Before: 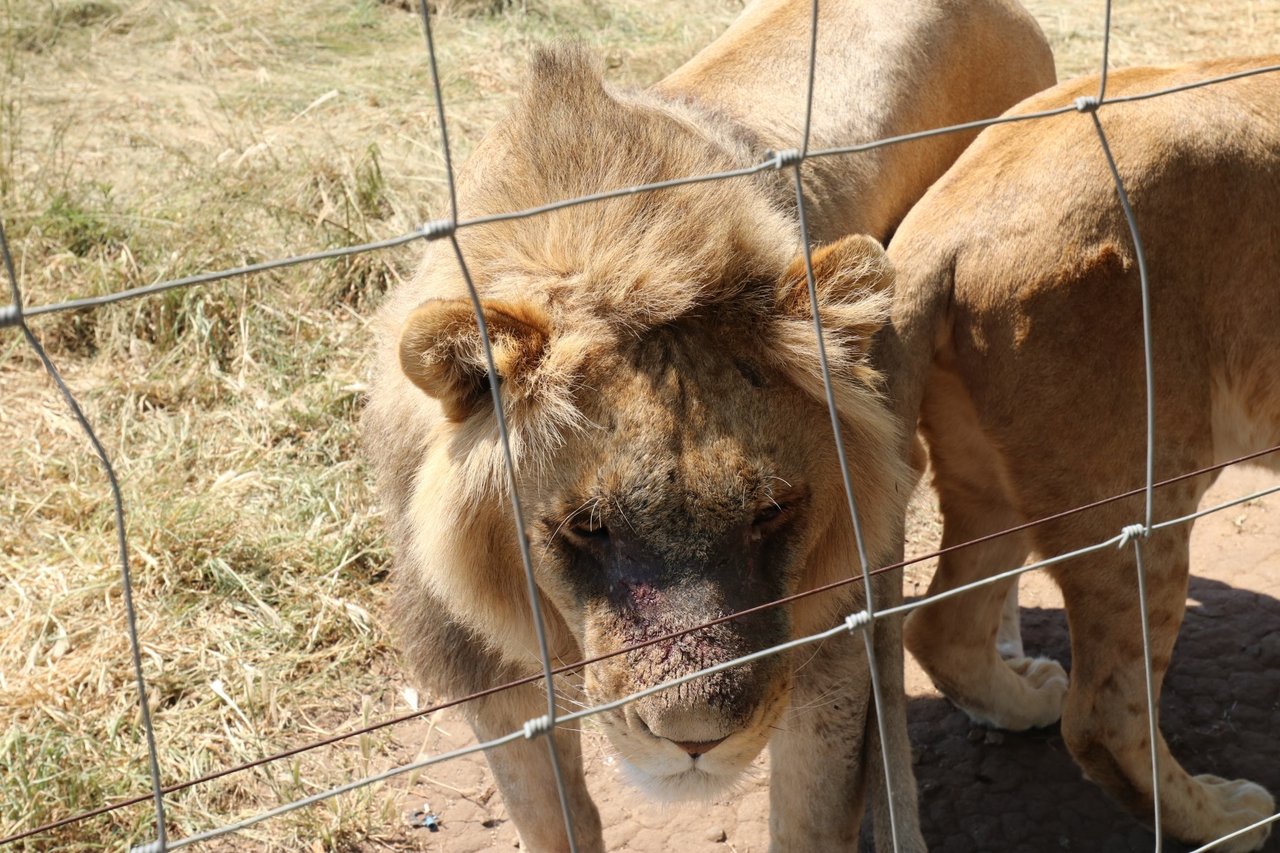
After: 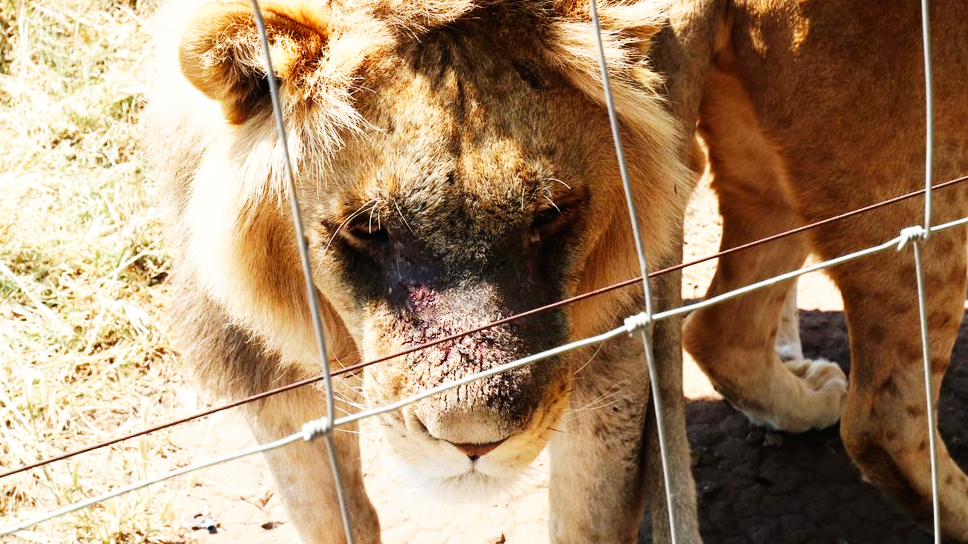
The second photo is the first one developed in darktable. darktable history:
base curve: curves: ch0 [(0, 0) (0.007, 0.004) (0.027, 0.03) (0.046, 0.07) (0.207, 0.54) (0.442, 0.872) (0.673, 0.972) (1, 1)], preserve colors none
crop and rotate: left 17.299%, top 35.115%, right 7.015%, bottom 1.024%
